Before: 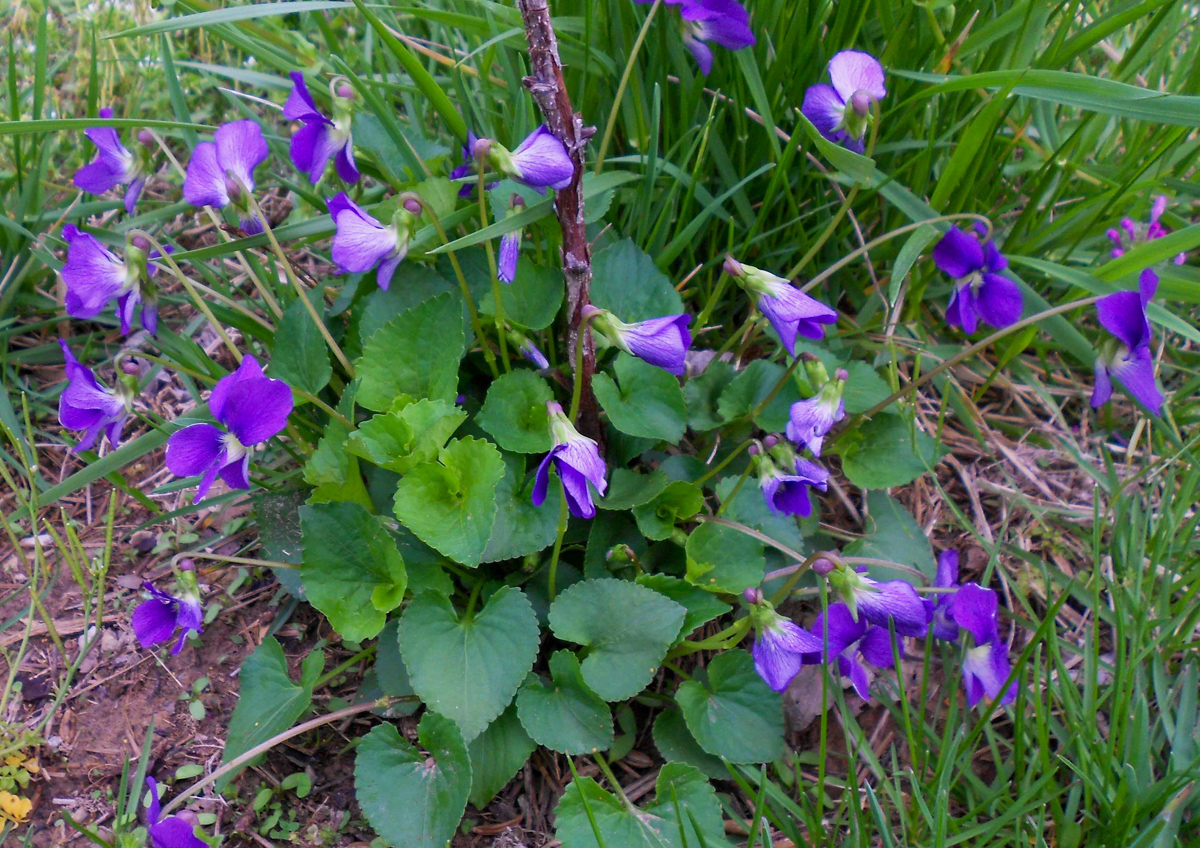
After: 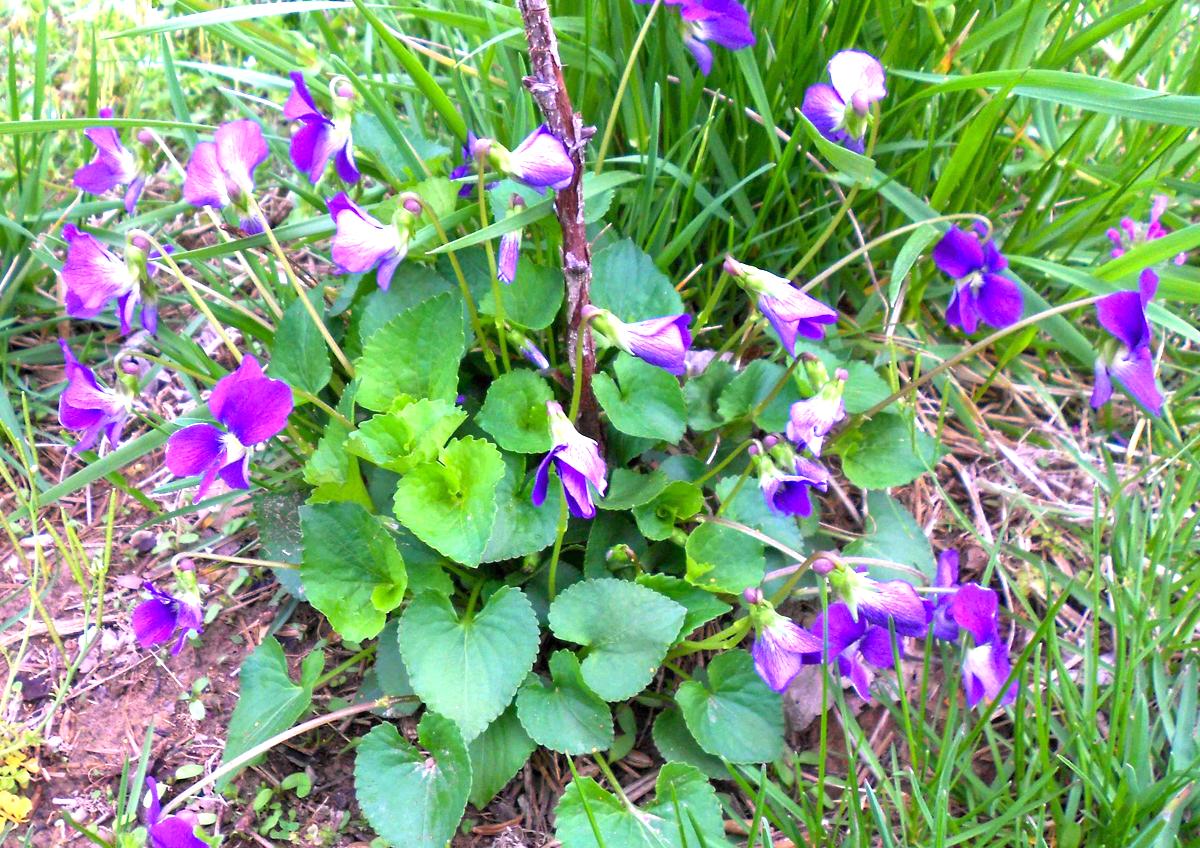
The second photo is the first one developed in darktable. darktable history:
exposure: exposure 1.487 EV, compensate highlight preservation false
